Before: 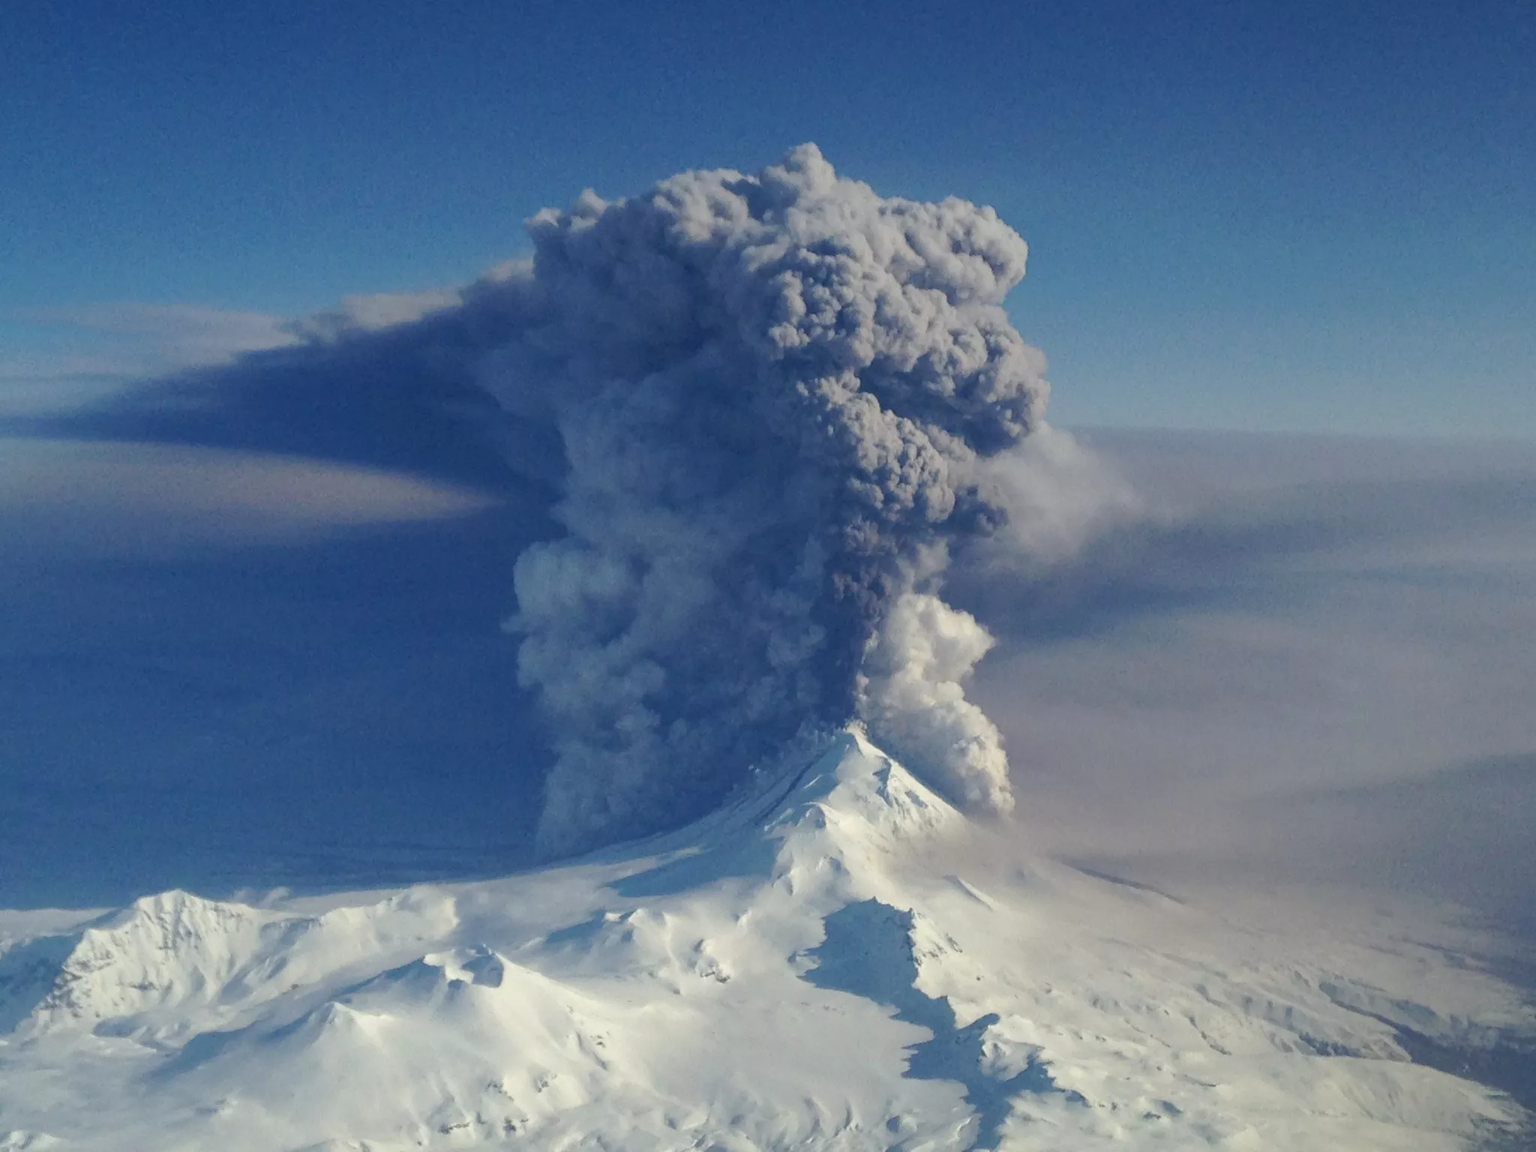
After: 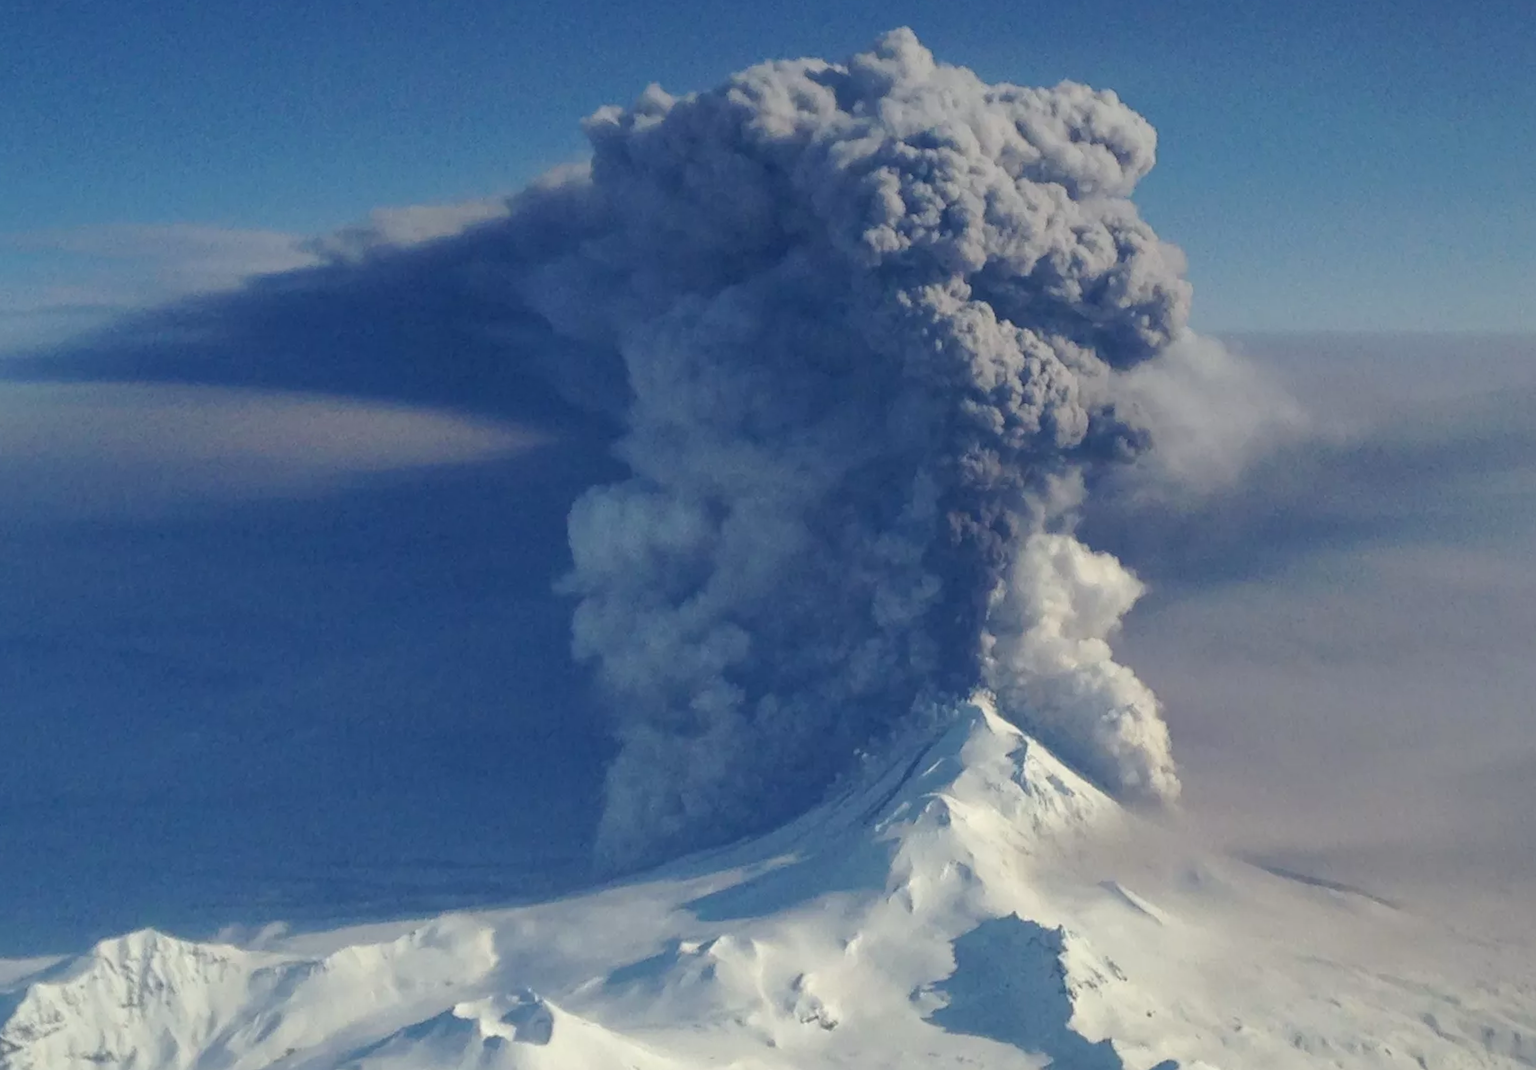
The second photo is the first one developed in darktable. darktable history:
crop: top 7.49%, right 9.717%, bottom 11.943%
rotate and perspective: rotation -1.68°, lens shift (vertical) -0.146, crop left 0.049, crop right 0.912, crop top 0.032, crop bottom 0.96
